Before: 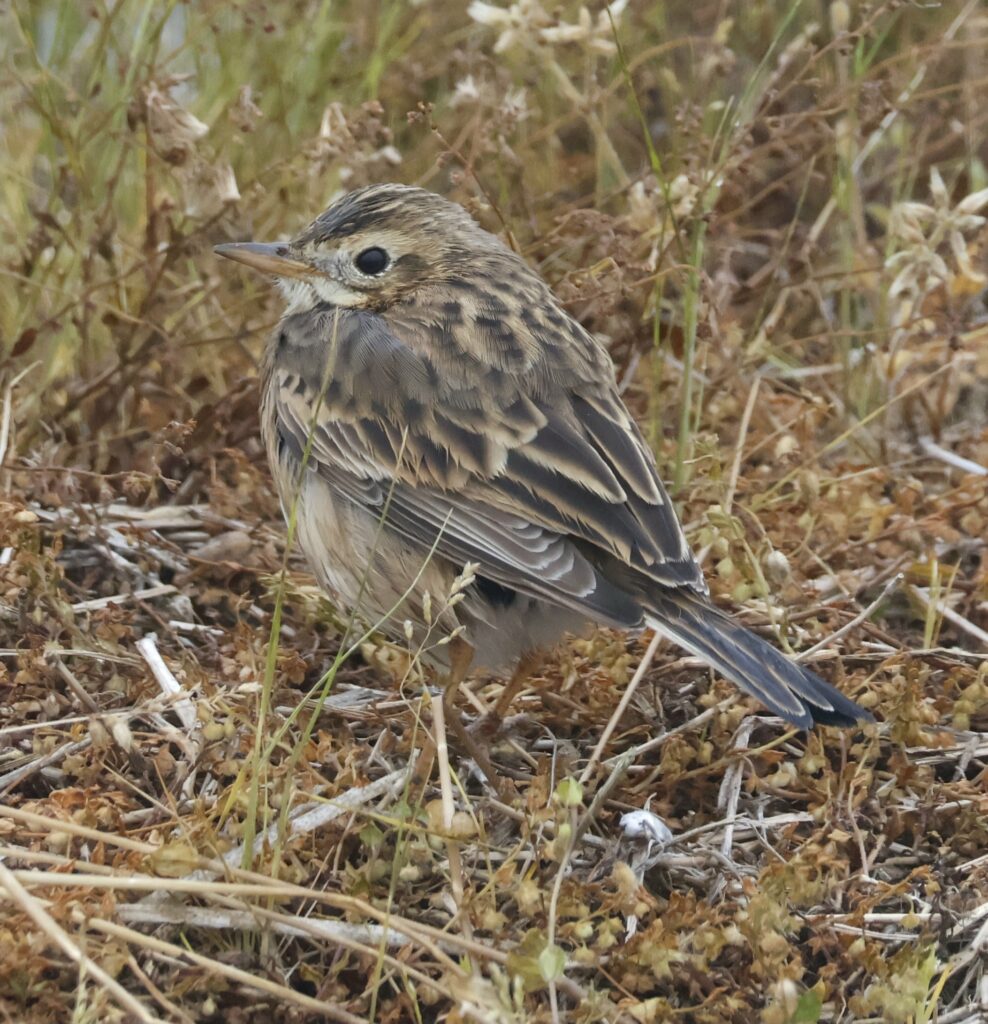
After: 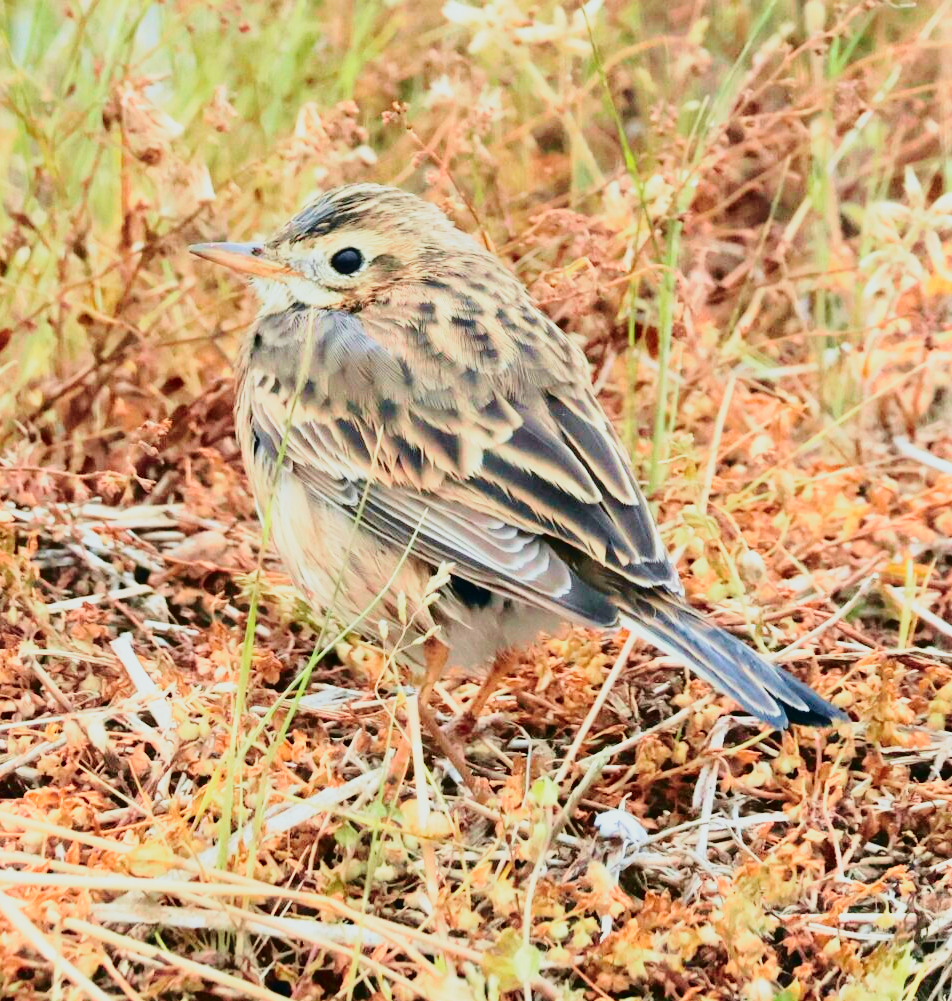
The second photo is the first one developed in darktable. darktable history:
crop and rotate: left 2.536%, right 1.107%, bottom 2.246%
base curve: curves: ch0 [(0, 0) (0.026, 0.03) (0.109, 0.232) (0.351, 0.748) (0.669, 0.968) (1, 1)], preserve colors none
tone curve: curves: ch0 [(0, 0) (0.128, 0.068) (0.292, 0.274) (0.453, 0.507) (0.653, 0.717) (0.785, 0.817) (0.995, 0.917)]; ch1 [(0, 0) (0.384, 0.365) (0.463, 0.447) (0.486, 0.474) (0.503, 0.497) (0.52, 0.525) (0.559, 0.591) (0.583, 0.623) (0.672, 0.699) (0.766, 0.773) (1, 1)]; ch2 [(0, 0) (0.374, 0.344) (0.446, 0.443) (0.501, 0.5) (0.527, 0.549) (0.565, 0.582) (0.624, 0.632) (1, 1)], color space Lab, independent channels, preserve colors none
